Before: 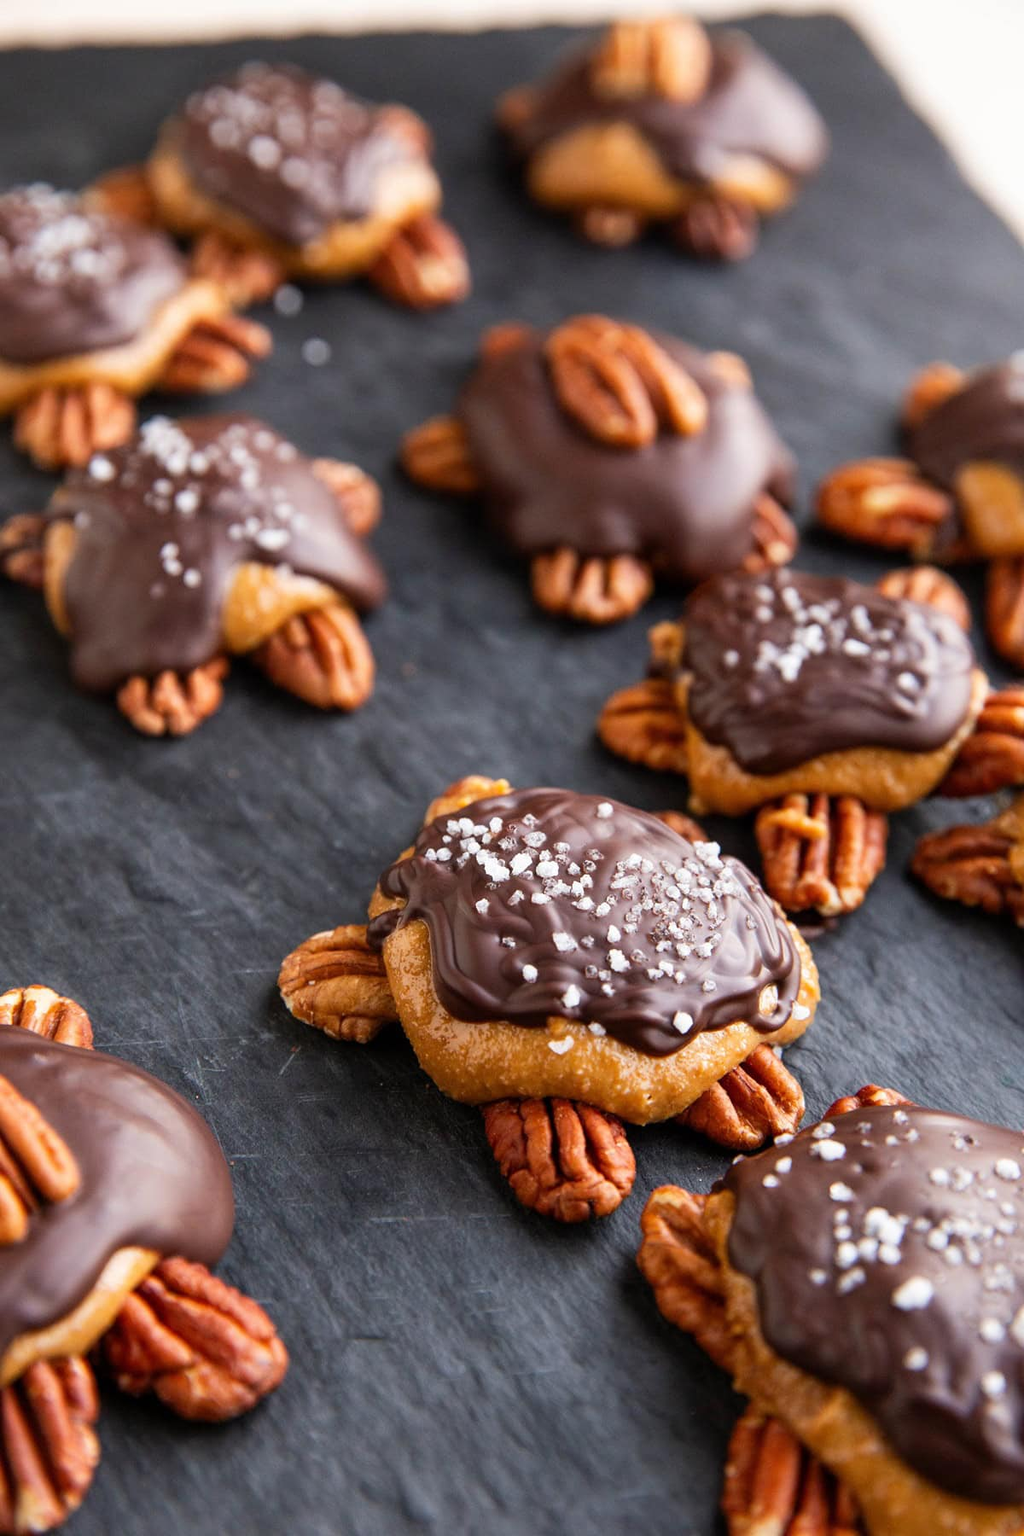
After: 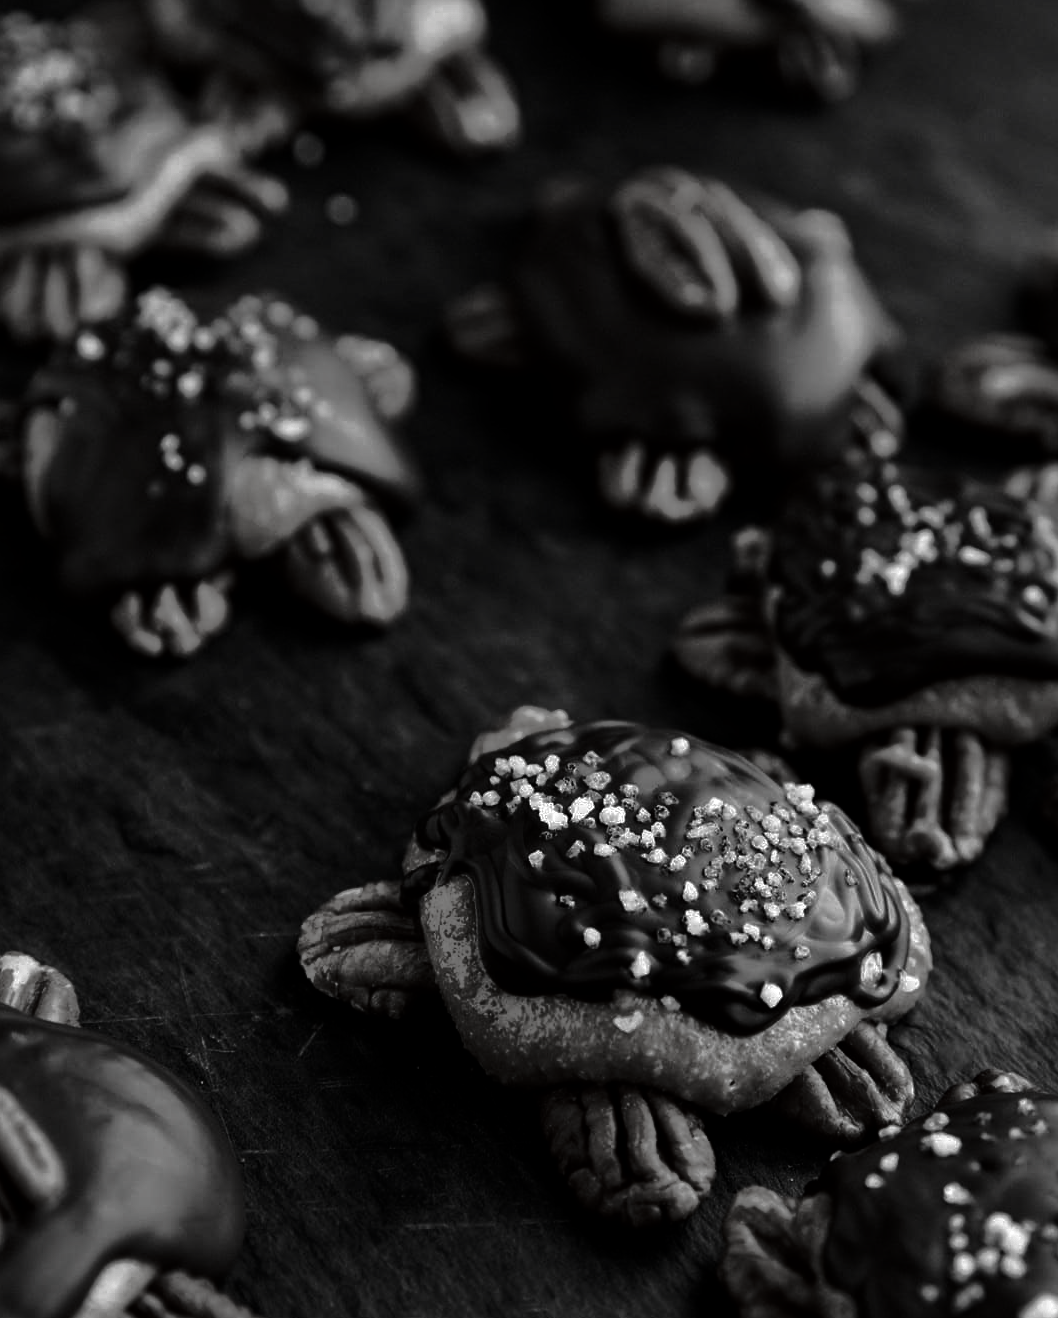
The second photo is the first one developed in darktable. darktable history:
shadows and highlights: on, module defaults
contrast brightness saturation: contrast 0.023, brightness -0.986, saturation -0.988
crop and rotate: left 2.417%, top 11.318%, right 9.375%, bottom 15.457%
haze removal: compatibility mode true, adaptive false
